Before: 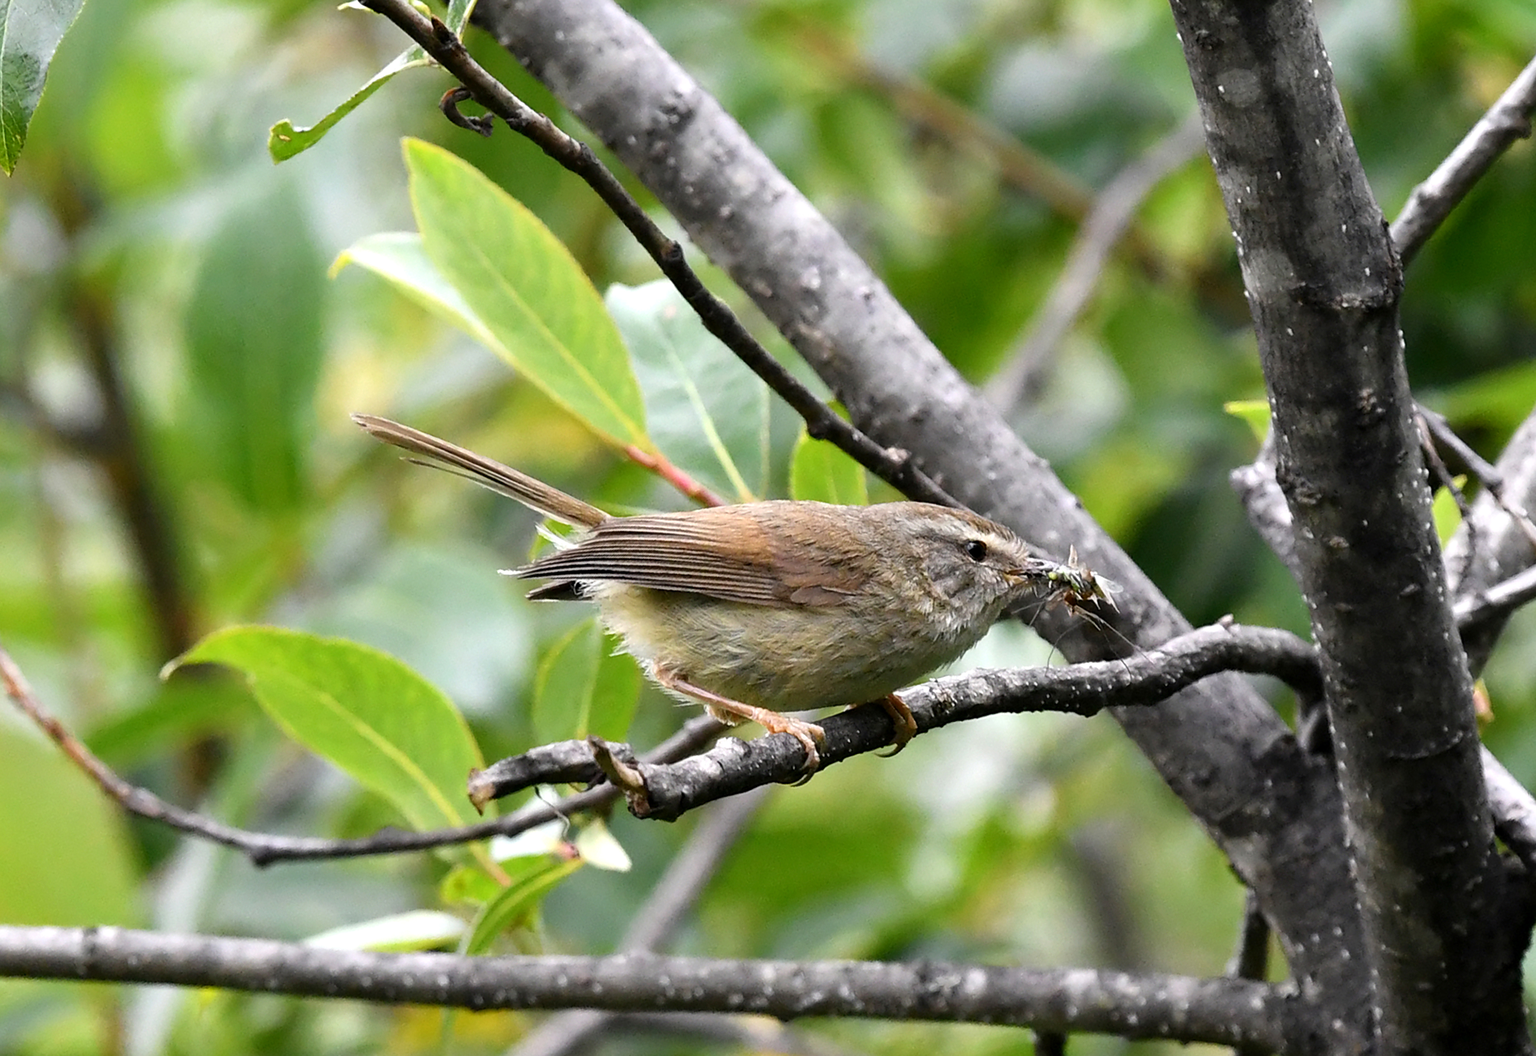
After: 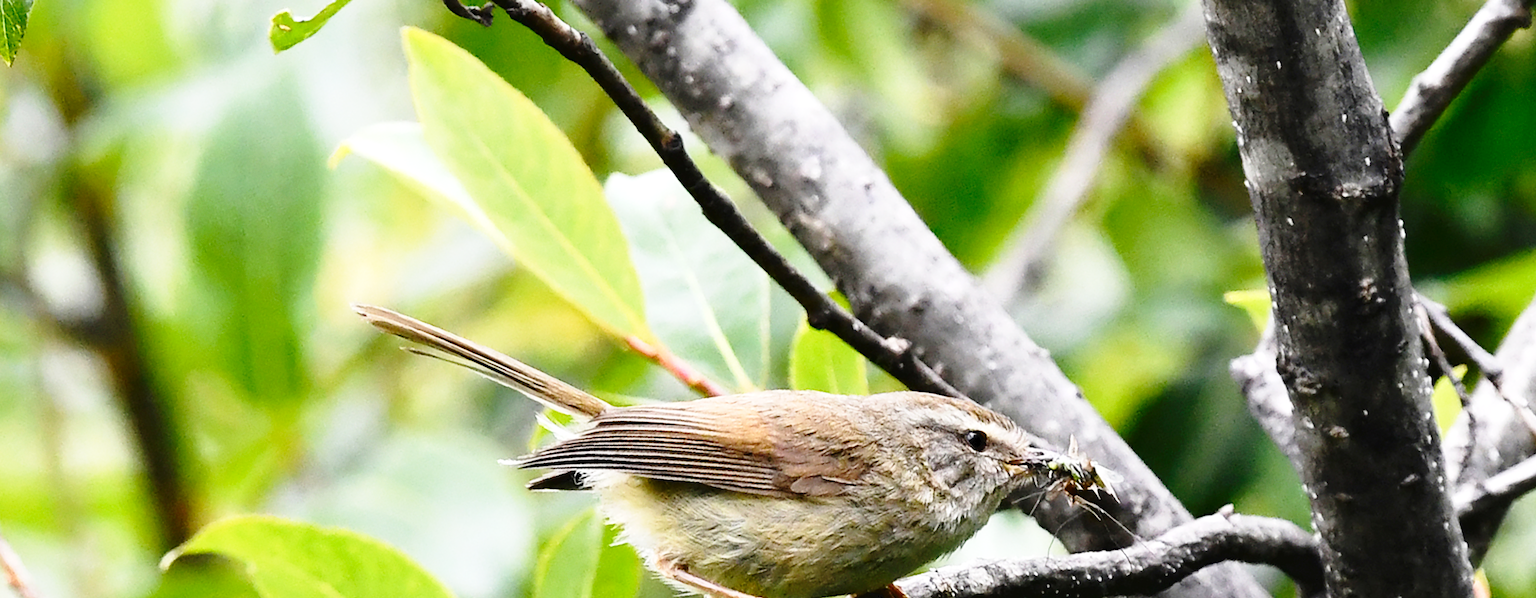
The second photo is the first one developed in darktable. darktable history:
tone curve: curves: ch0 [(0, 0) (0.003, 0.038) (0.011, 0.035) (0.025, 0.03) (0.044, 0.044) (0.069, 0.062) (0.1, 0.087) (0.136, 0.114) (0.177, 0.15) (0.224, 0.193) (0.277, 0.242) (0.335, 0.299) (0.399, 0.361) (0.468, 0.437) (0.543, 0.521) (0.623, 0.614) (0.709, 0.717) (0.801, 0.817) (0.898, 0.913) (1, 1)], color space Lab, independent channels, preserve colors none
base curve: curves: ch0 [(0, 0) (0.028, 0.03) (0.121, 0.232) (0.46, 0.748) (0.859, 0.968) (1, 1)], preserve colors none
crop and rotate: top 10.495%, bottom 32.836%
